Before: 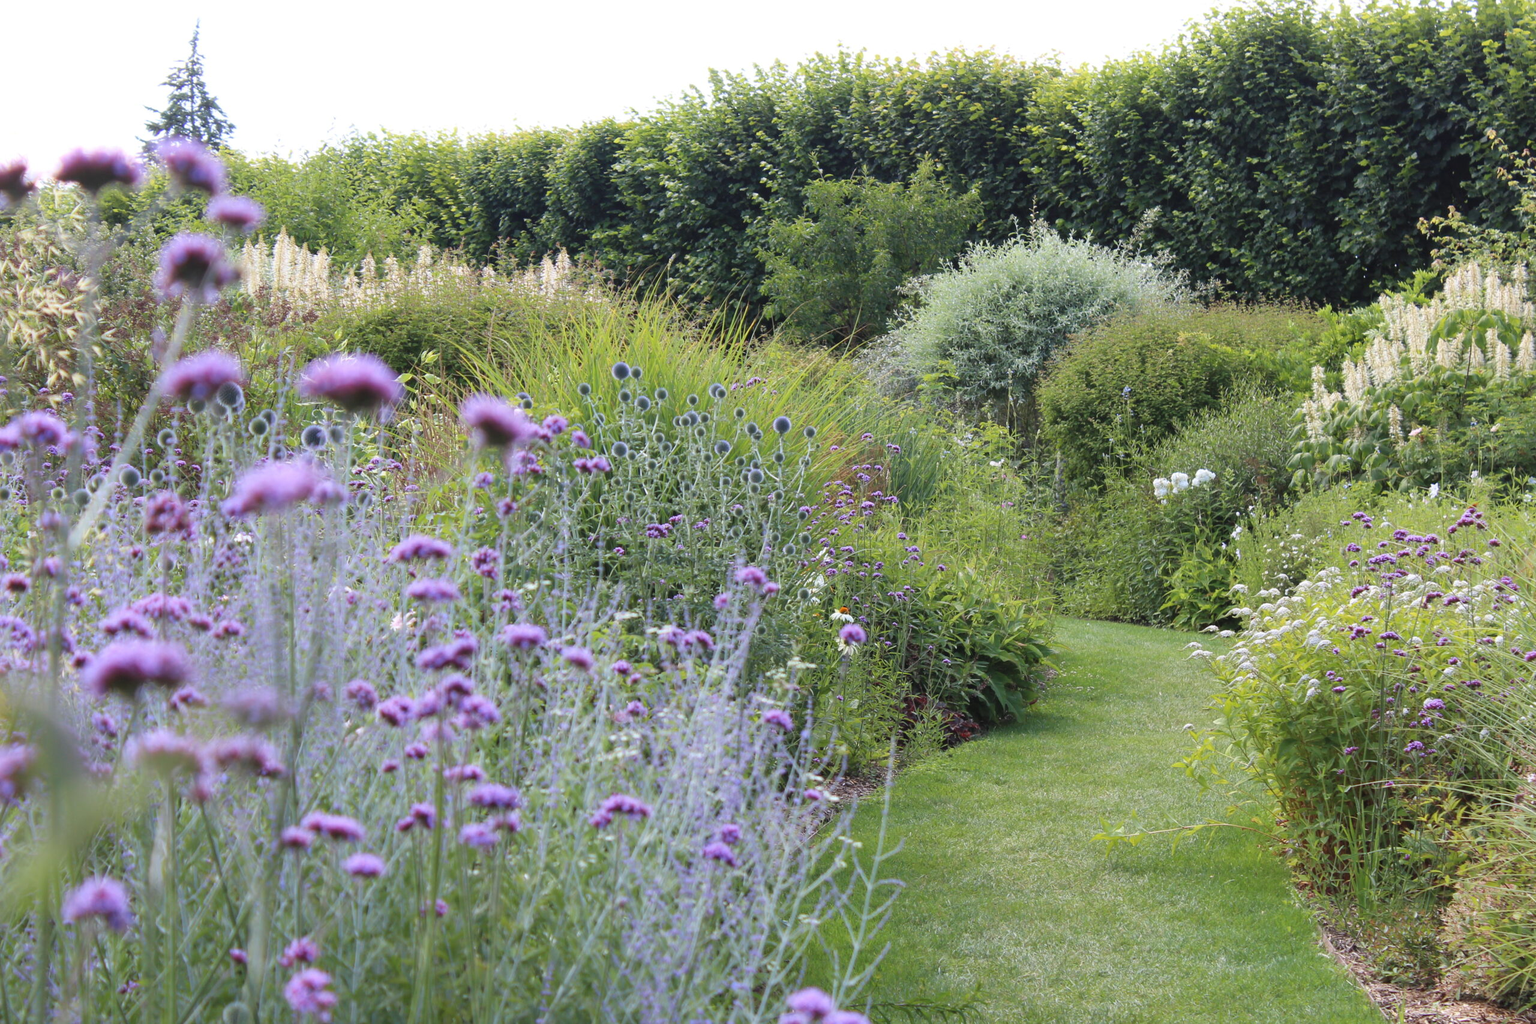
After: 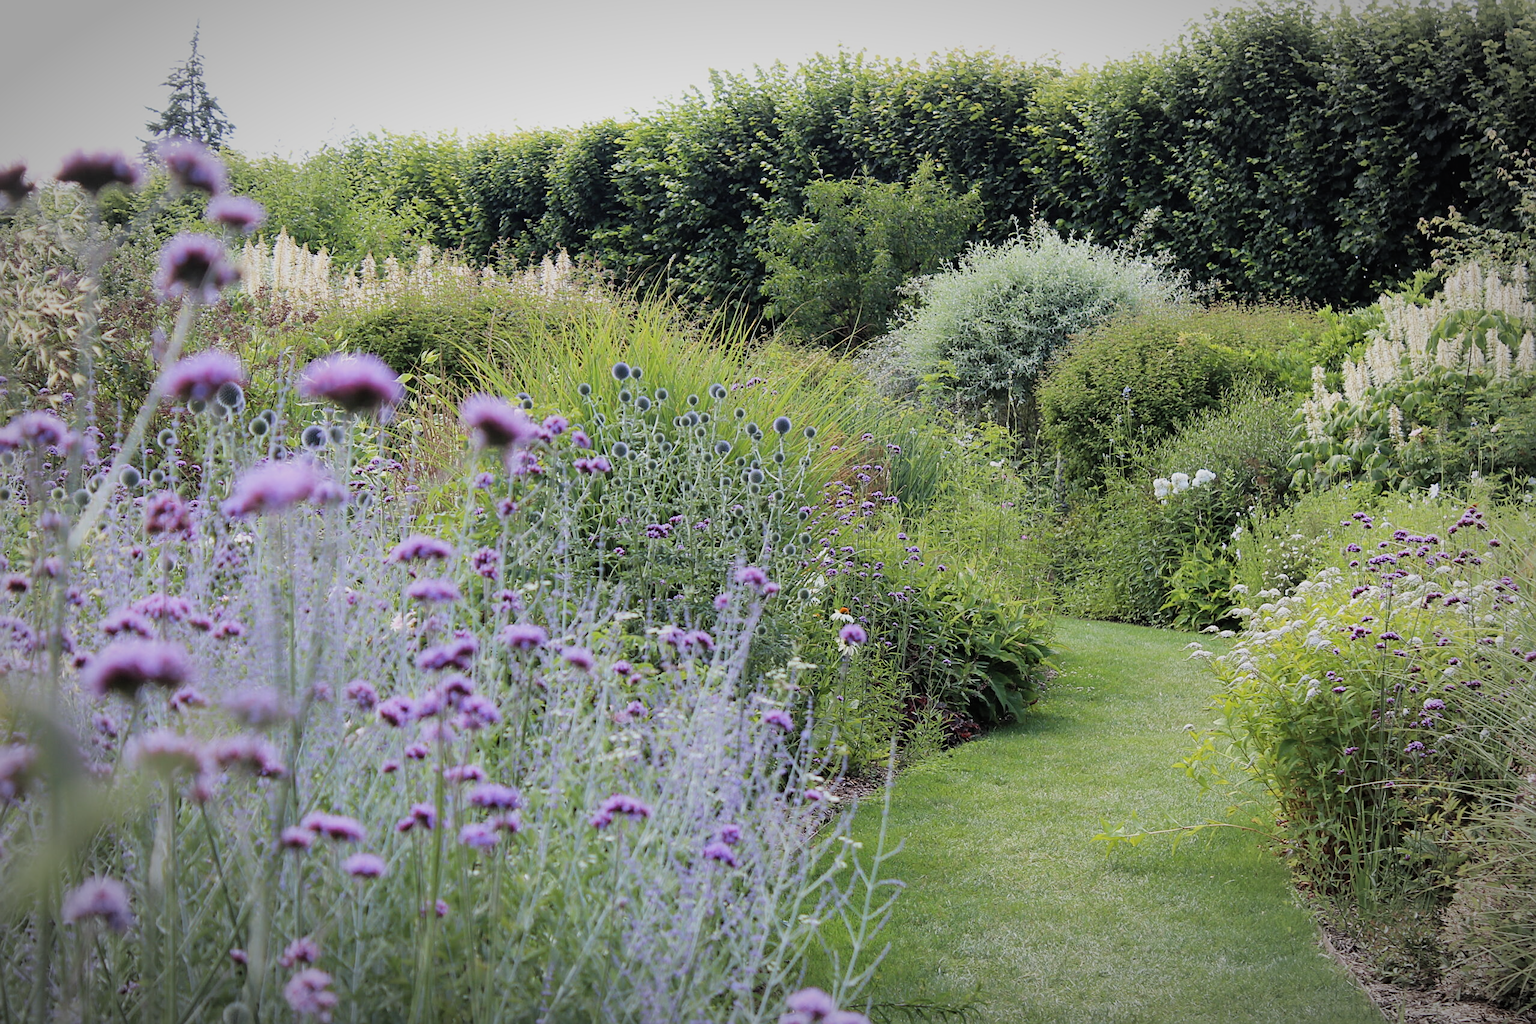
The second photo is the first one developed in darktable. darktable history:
filmic rgb: black relative exposure -7.65 EV, hardness 4.02, contrast 1.1, highlights saturation mix -30%
sharpen: on, module defaults
vignetting: automatic ratio true
